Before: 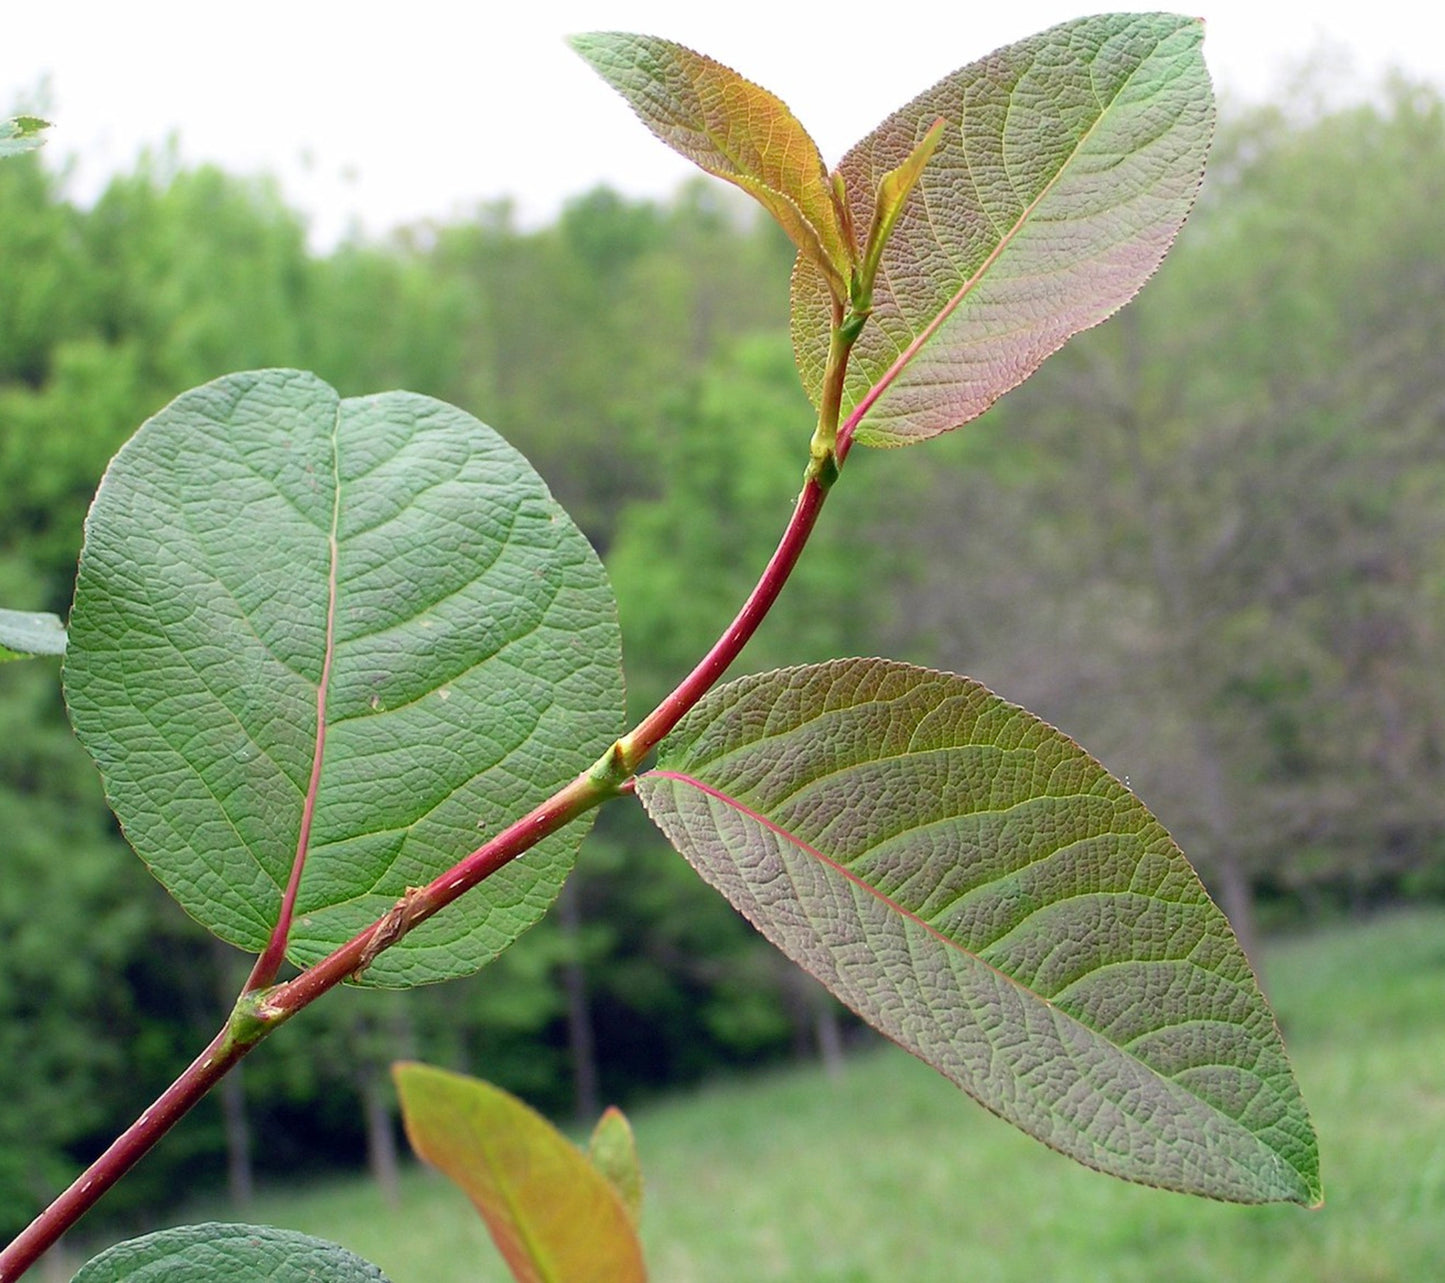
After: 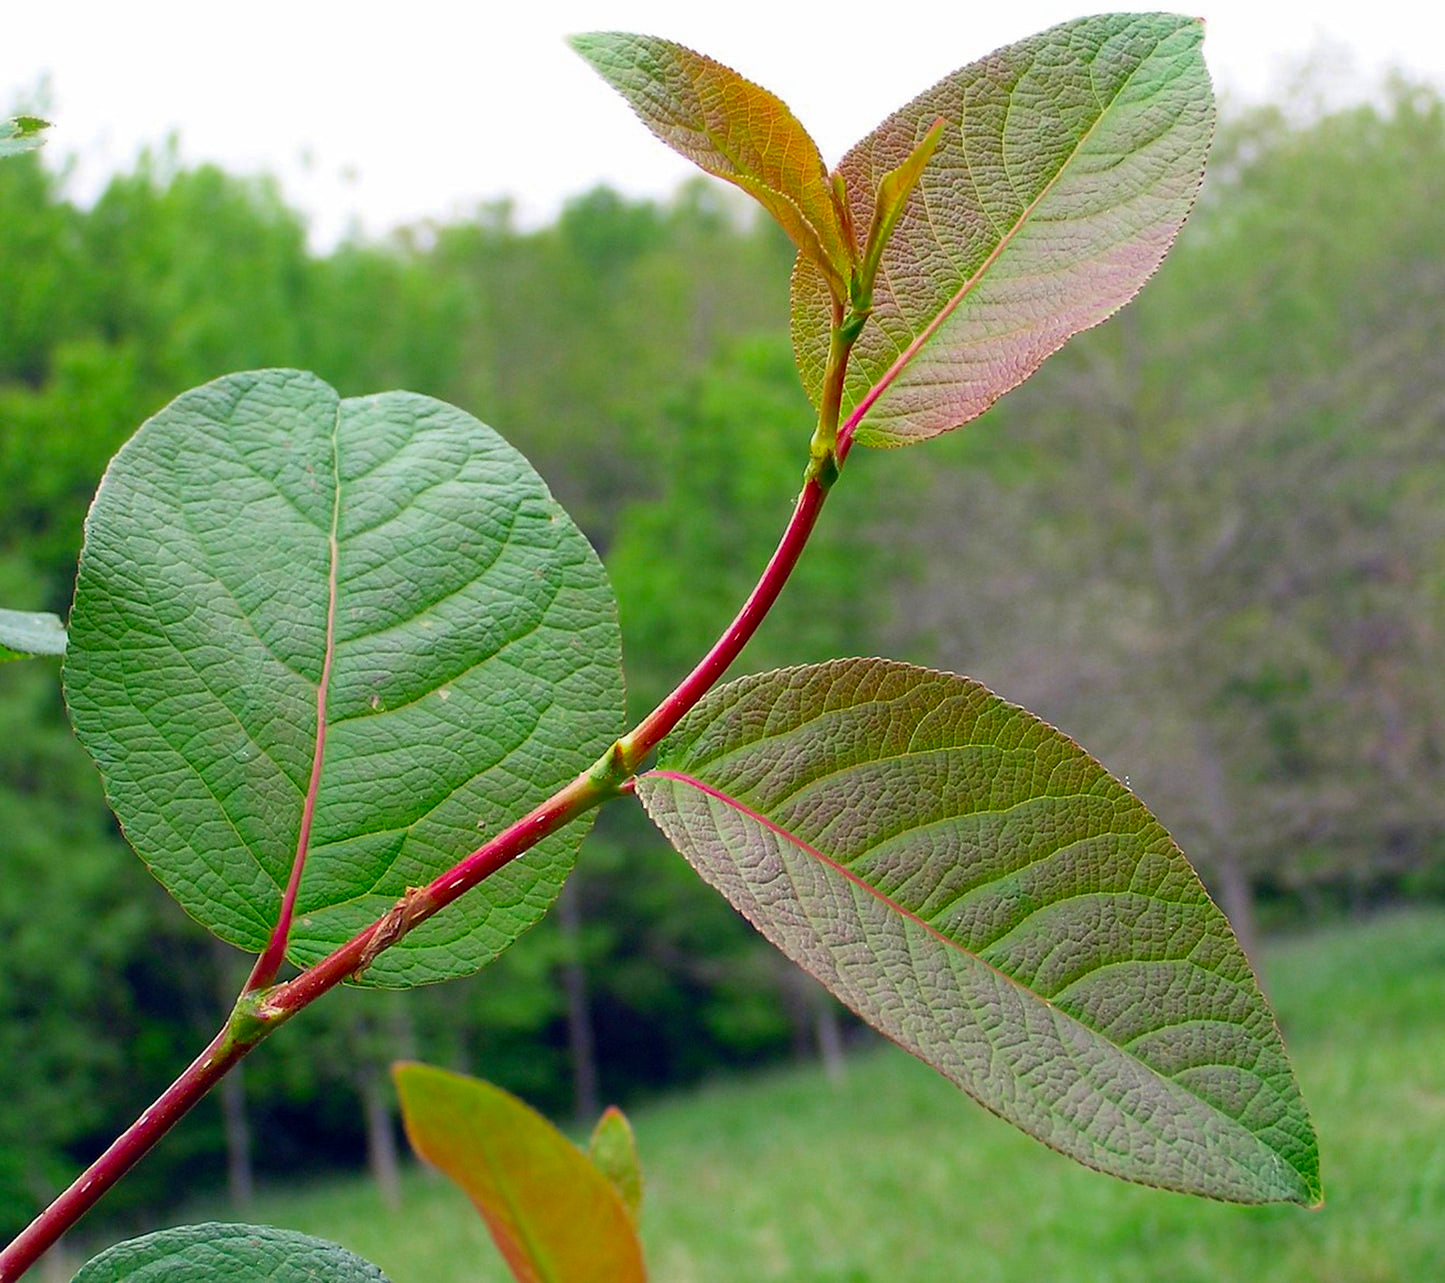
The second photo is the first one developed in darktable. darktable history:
sharpen: radius 1.005, threshold 1.115
levels: mode automatic, levels [0, 0.397, 0.955]
color zones: curves: ch0 [(0, 0.425) (0.143, 0.422) (0.286, 0.42) (0.429, 0.419) (0.571, 0.419) (0.714, 0.42) (0.857, 0.422) (1, 0.425)]; ch1 [(0, 0.666) (0.143, 0.669) (0.286, 0.671) (0.429, 0.67) (0.571, 0.67) (0.714, 0.67) (0.857, 0.67) (1, 0.666)]
